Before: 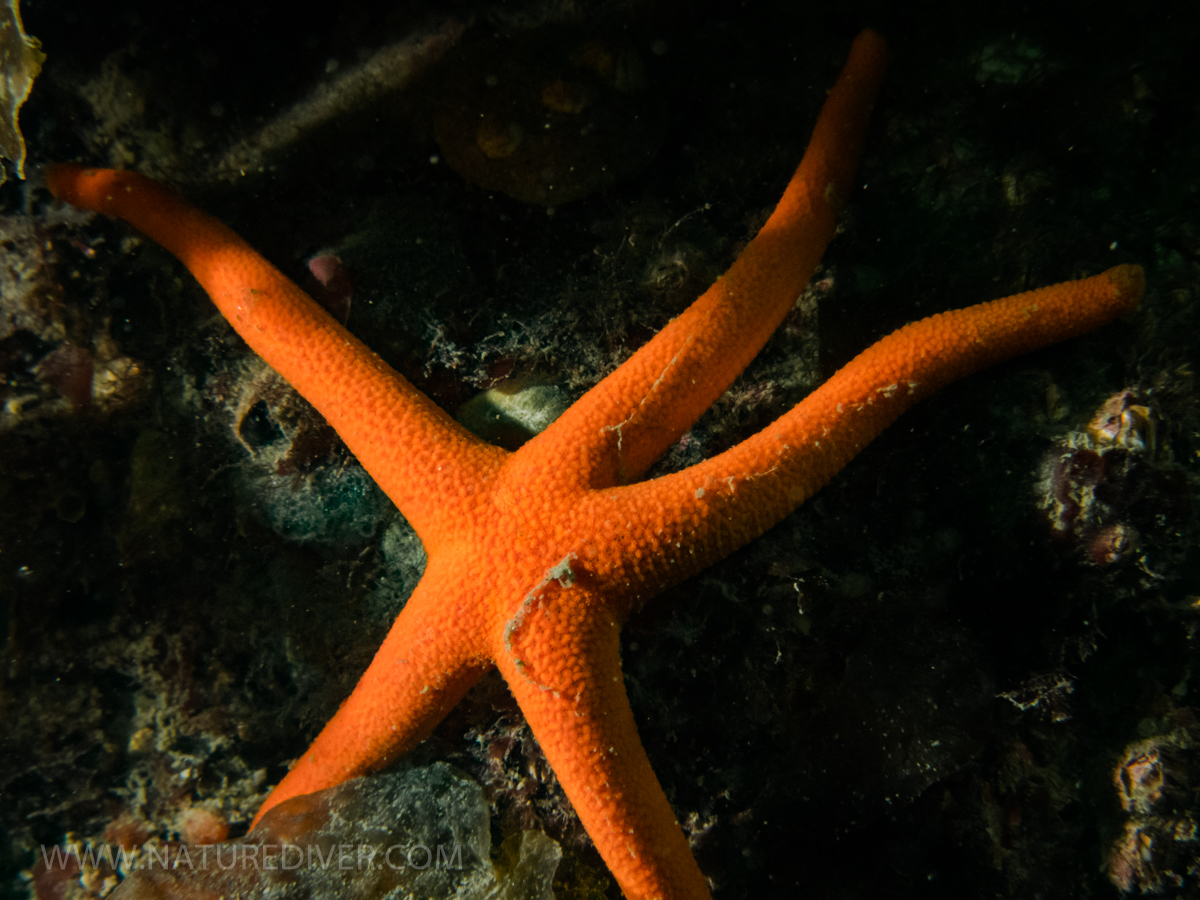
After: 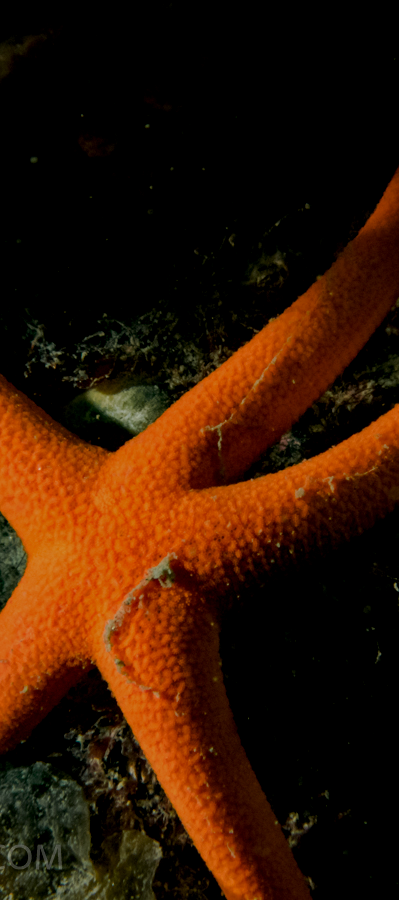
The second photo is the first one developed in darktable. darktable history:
exposure: black level correction 0.009, exposure -0.637 EV, compensate highlight preservation false
crop: left 33.36%, right 33.36%
